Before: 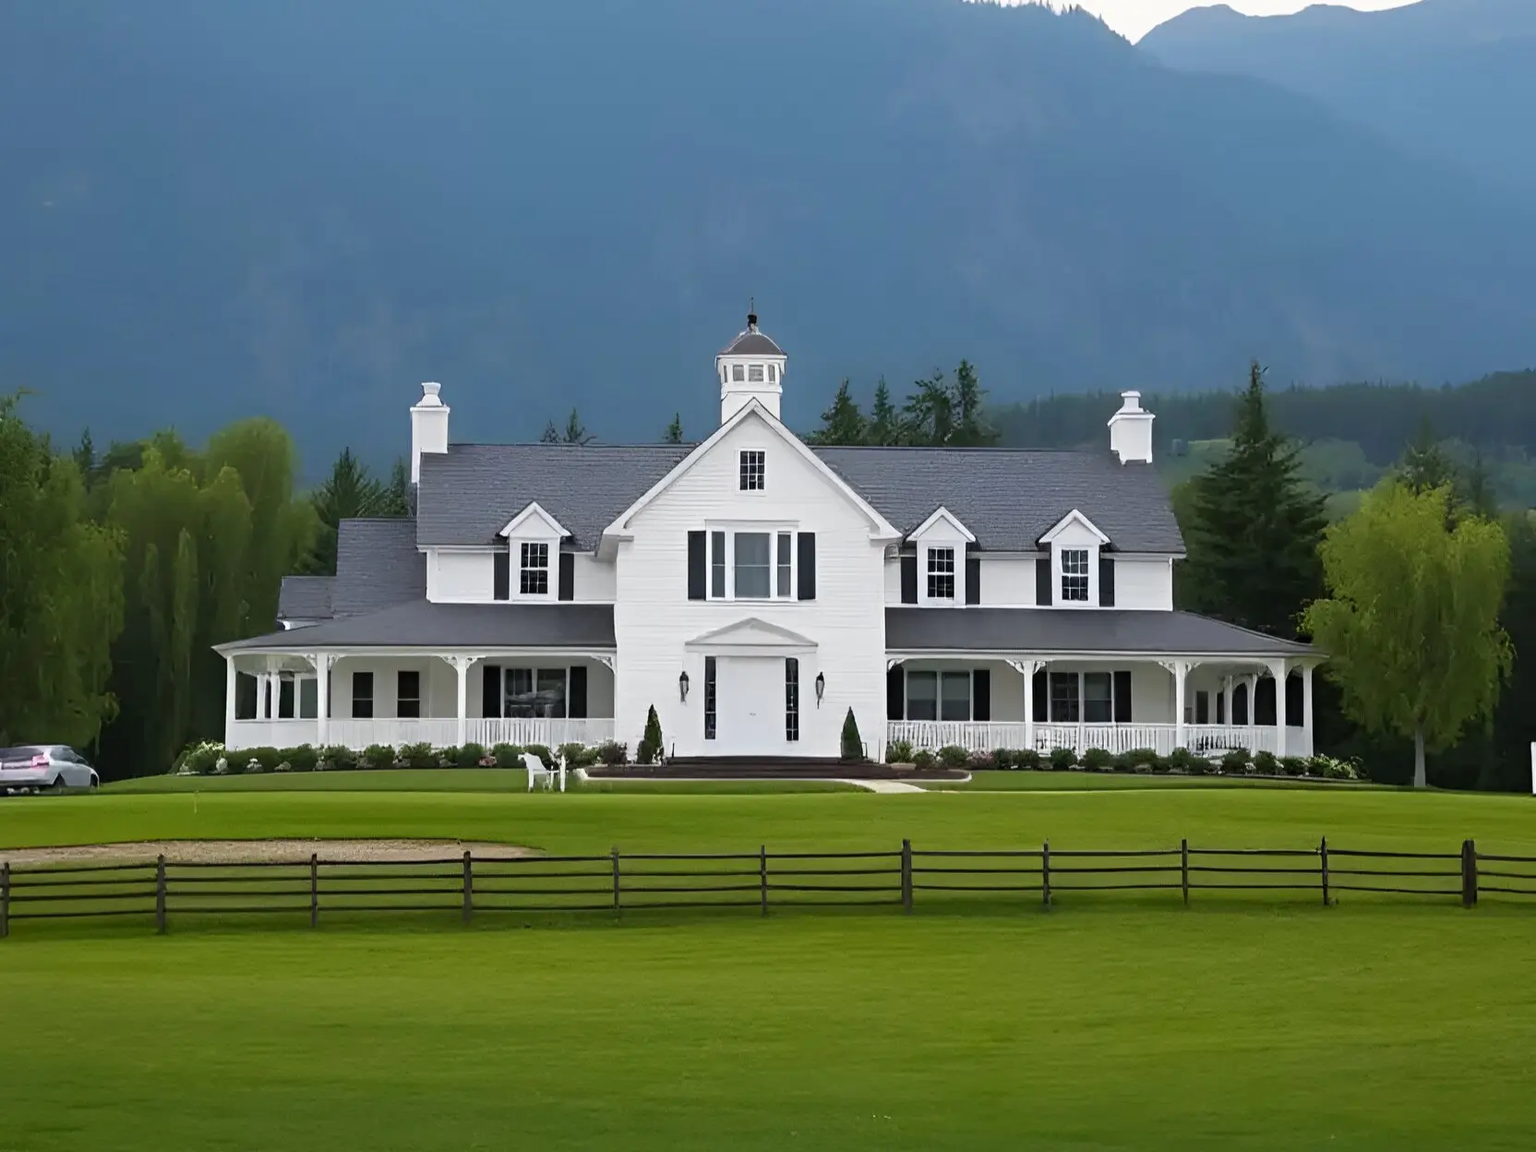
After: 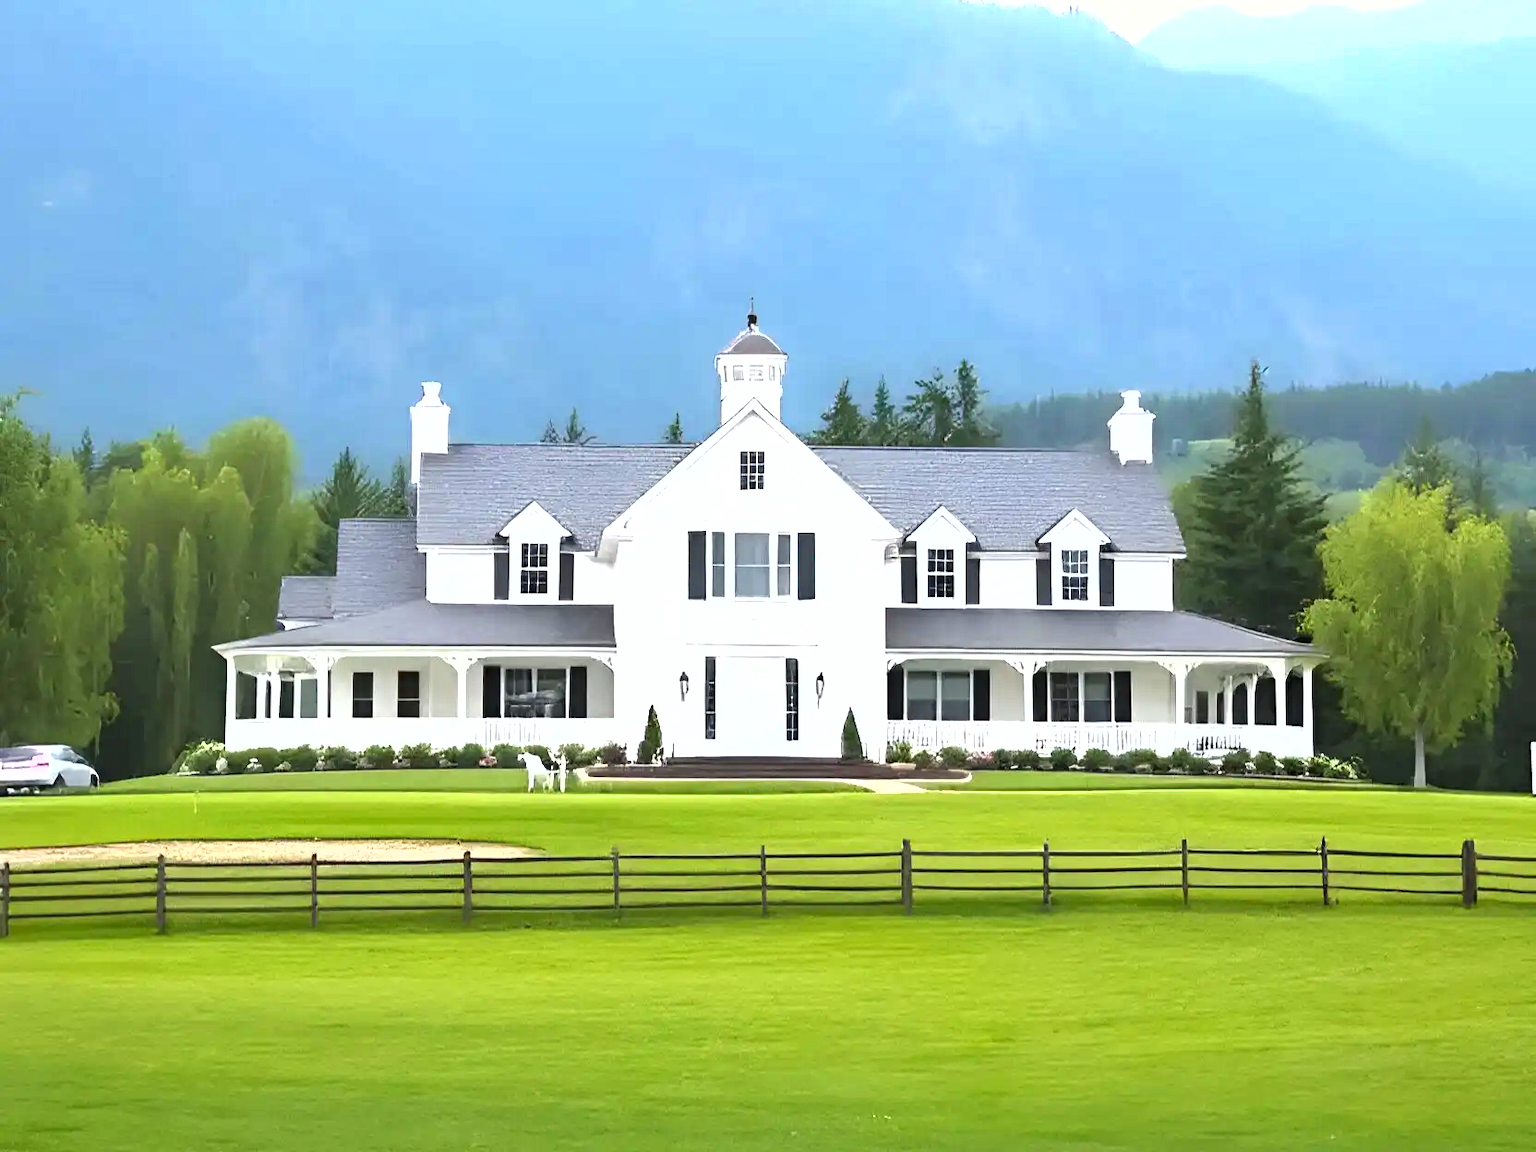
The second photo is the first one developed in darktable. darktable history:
exposure: black level correction 0, exposure 1.75 EV, compensate exposure bias true, compensate highlight preservation false
shadows and highlights: radius 125.46, shadows 30.51, highlights -30.51, low approximation 0.01, soften with gaussian
